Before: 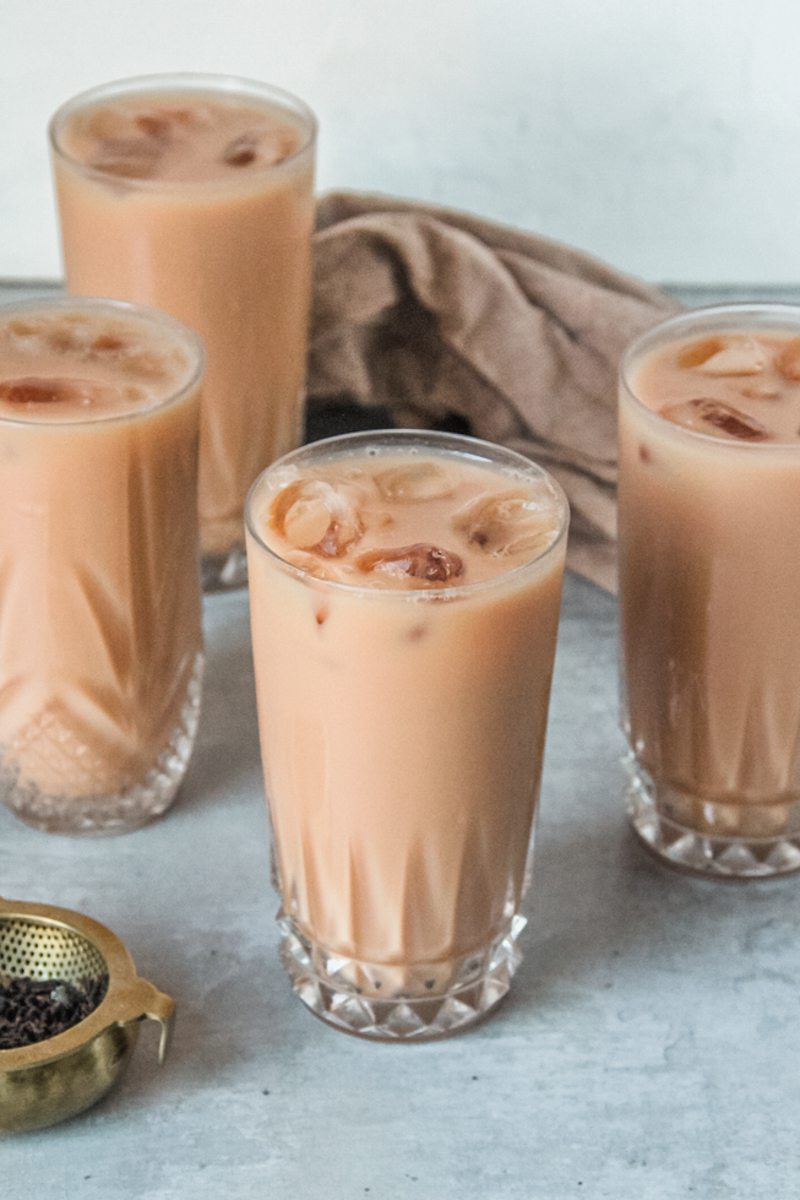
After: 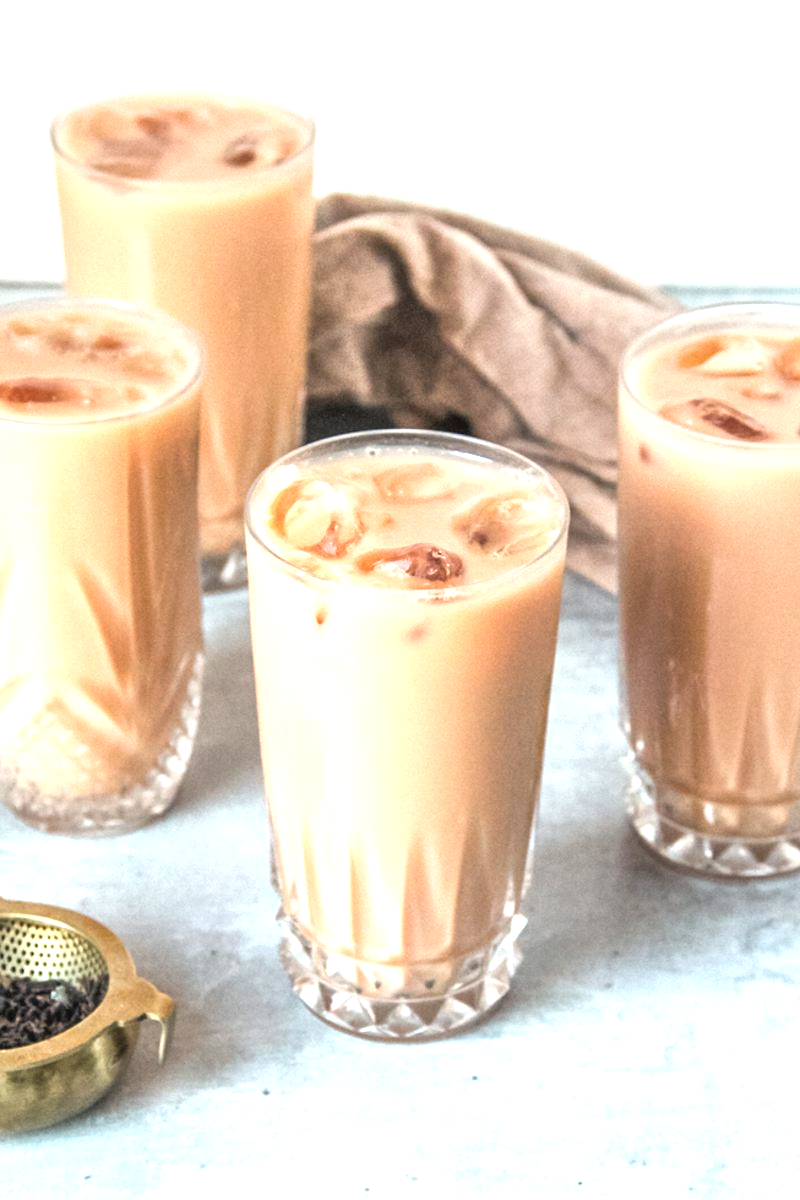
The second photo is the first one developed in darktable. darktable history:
exposure: black level correction 0, exposure 1.169 EV, compensate highlight preservation false
